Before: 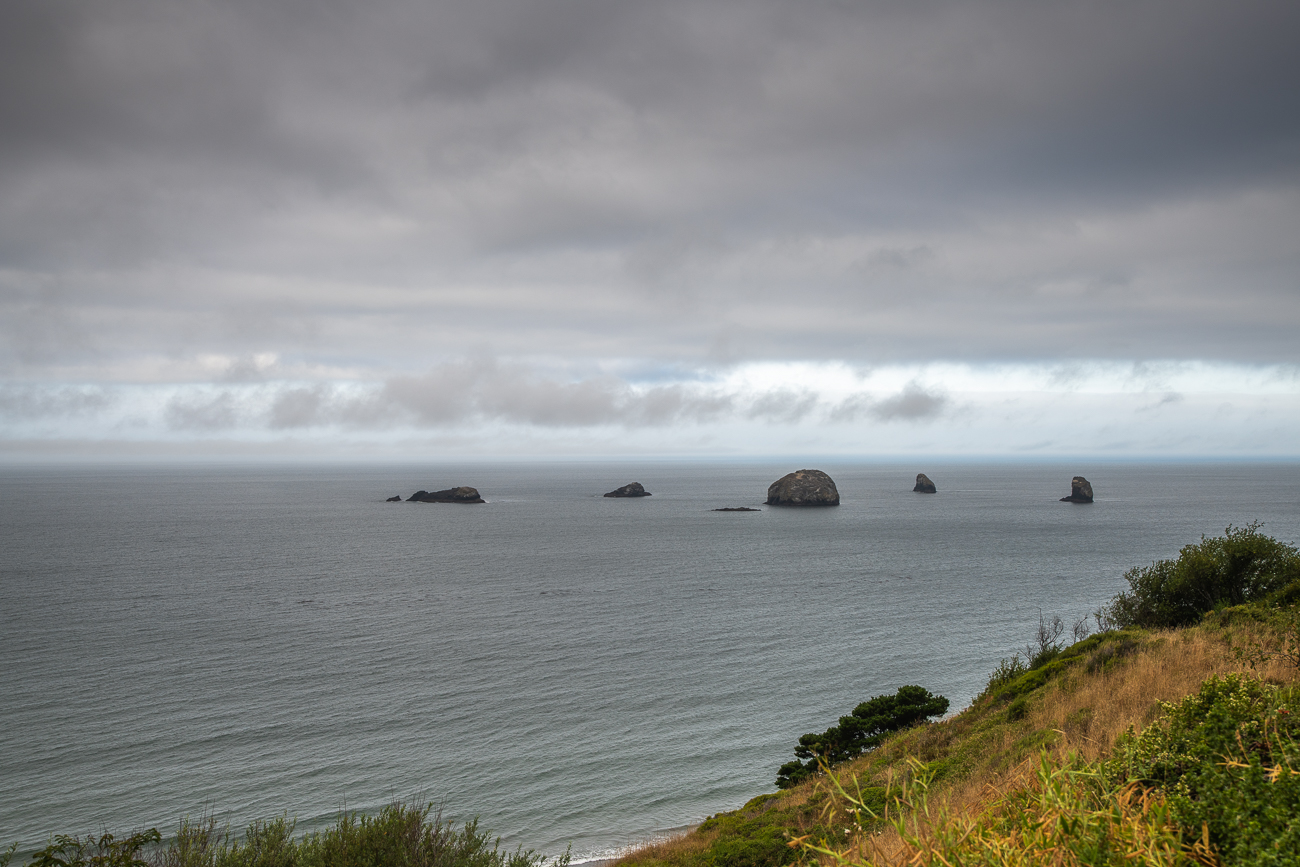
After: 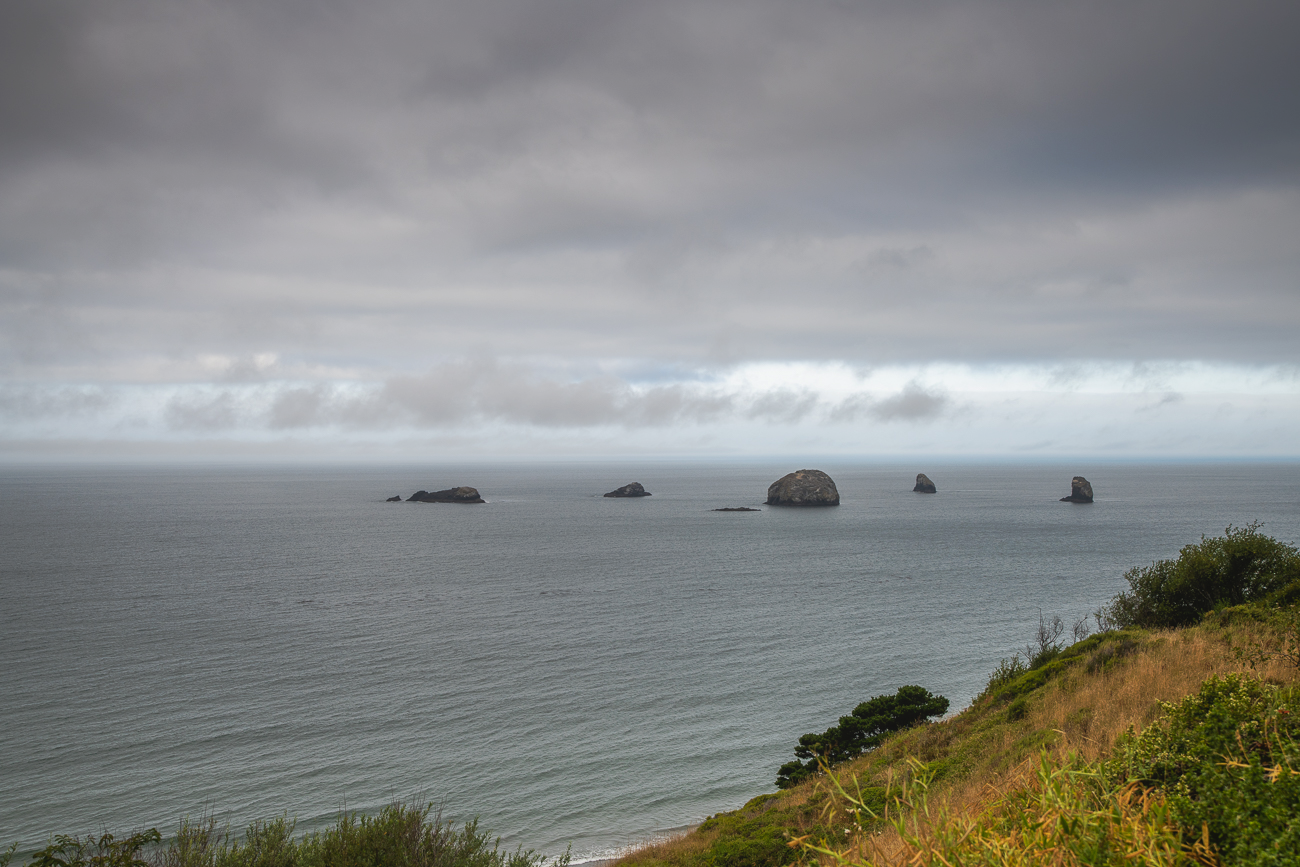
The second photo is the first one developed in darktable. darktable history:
tone curve: curves: ch0 [(0, 0) (0.003, 0.012) (0.011, 0.015) (0.025, 0.027) (0.044, 0.045) (0.069, 0.064) (0.1, 0.093) (0.136, 0.133) (0.177, 0.177) (0.224, 0.221) (0.277, 0.272) (0.335, 0.342) (0.399, 0.398) (0.468, 0.462) (0.543, 0.547) (0.623, 0.624) (0.709, 0.711) (0.801, 0.792) (0.898, 0.889) (1, 1)], preserve colors none
contrast equalizer: octaves 7, y [[0.6 ×6], [0.55 ×6], [0 ×6], [0 ×6], [0 ×6]], mix -0.3
